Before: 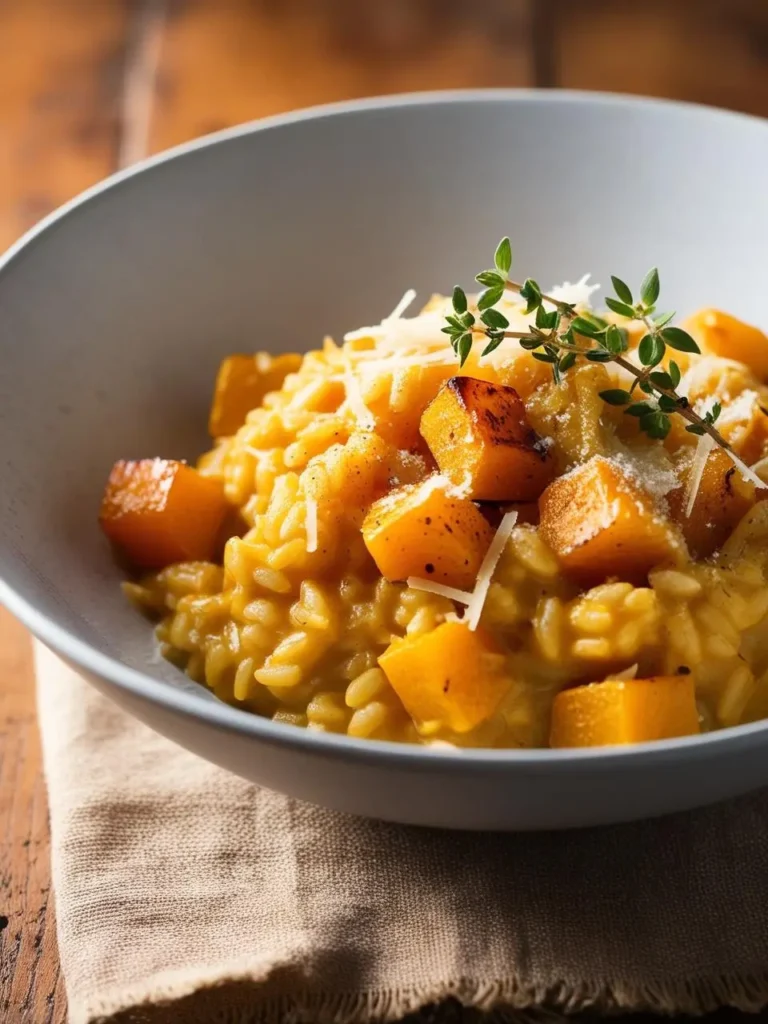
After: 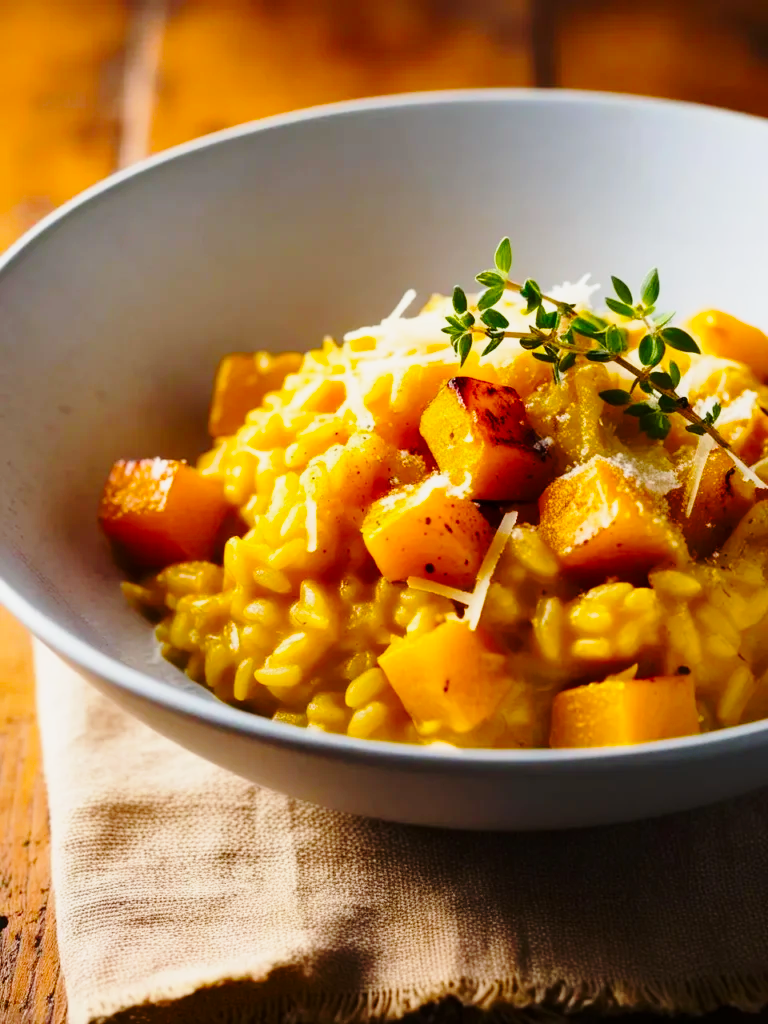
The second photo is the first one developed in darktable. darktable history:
color balance rgb: perceptual saturation grading › global saturation 40%, global vibrance 15%
base curve: curves: ch0 [(0, 0) (0.028, 0.03) (0.121, 0.232) (0.46, 0.748) (0.859, 0.968) (1, 1)], preserve colors none
exposure: exposure -0.462 EV, compensate highlight preservation false
